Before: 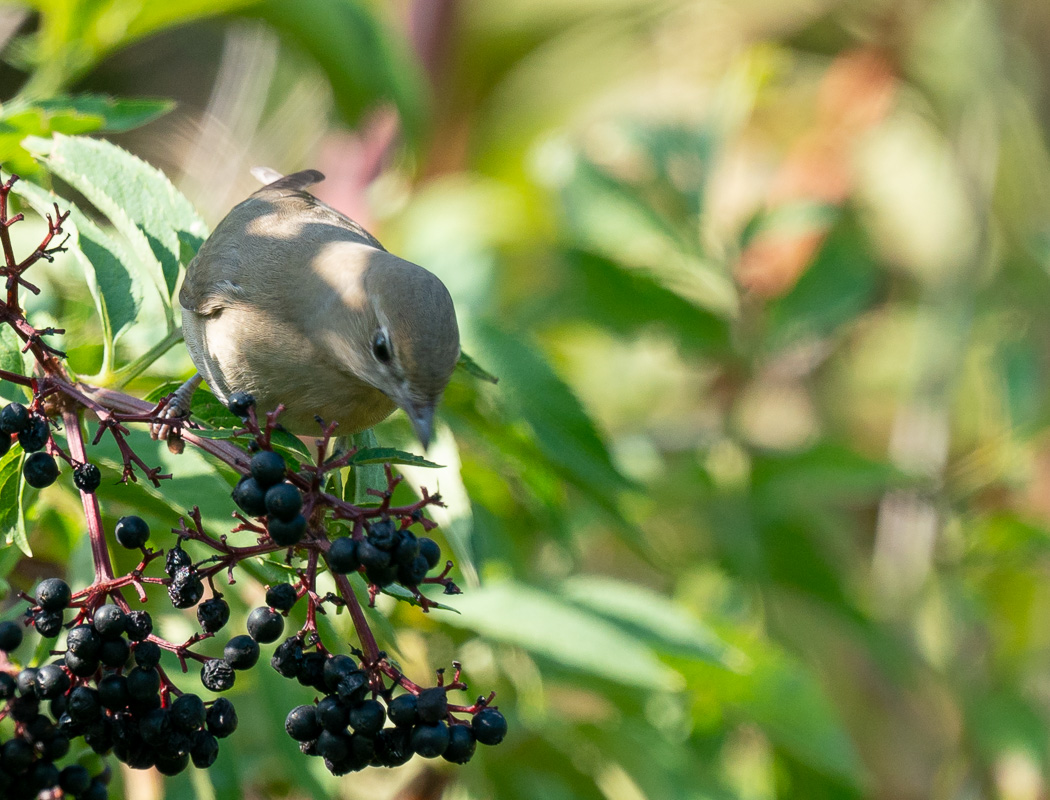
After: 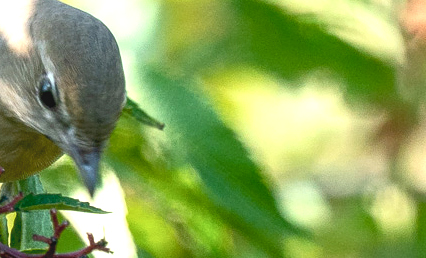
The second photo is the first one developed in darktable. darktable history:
crop: left 31.853%, top 31.842%, right 27.53%, bottom 35.859%
local contrast: on, module defaults
exposure: black level correction 0.009, compensate exposure bias true, compensate highlight preservation false
color balance rgb: perceptual saturation grading › global saturation 2.948%, global vibrance 20%
tone curve: curves: ch0 [(0, 0.081) (0.483, 0.453) (0.881, 0.992)], color space Lab, independent channels, preserve colors none
contrast brightness saturation: contrast 0.144, brightness 0.226
